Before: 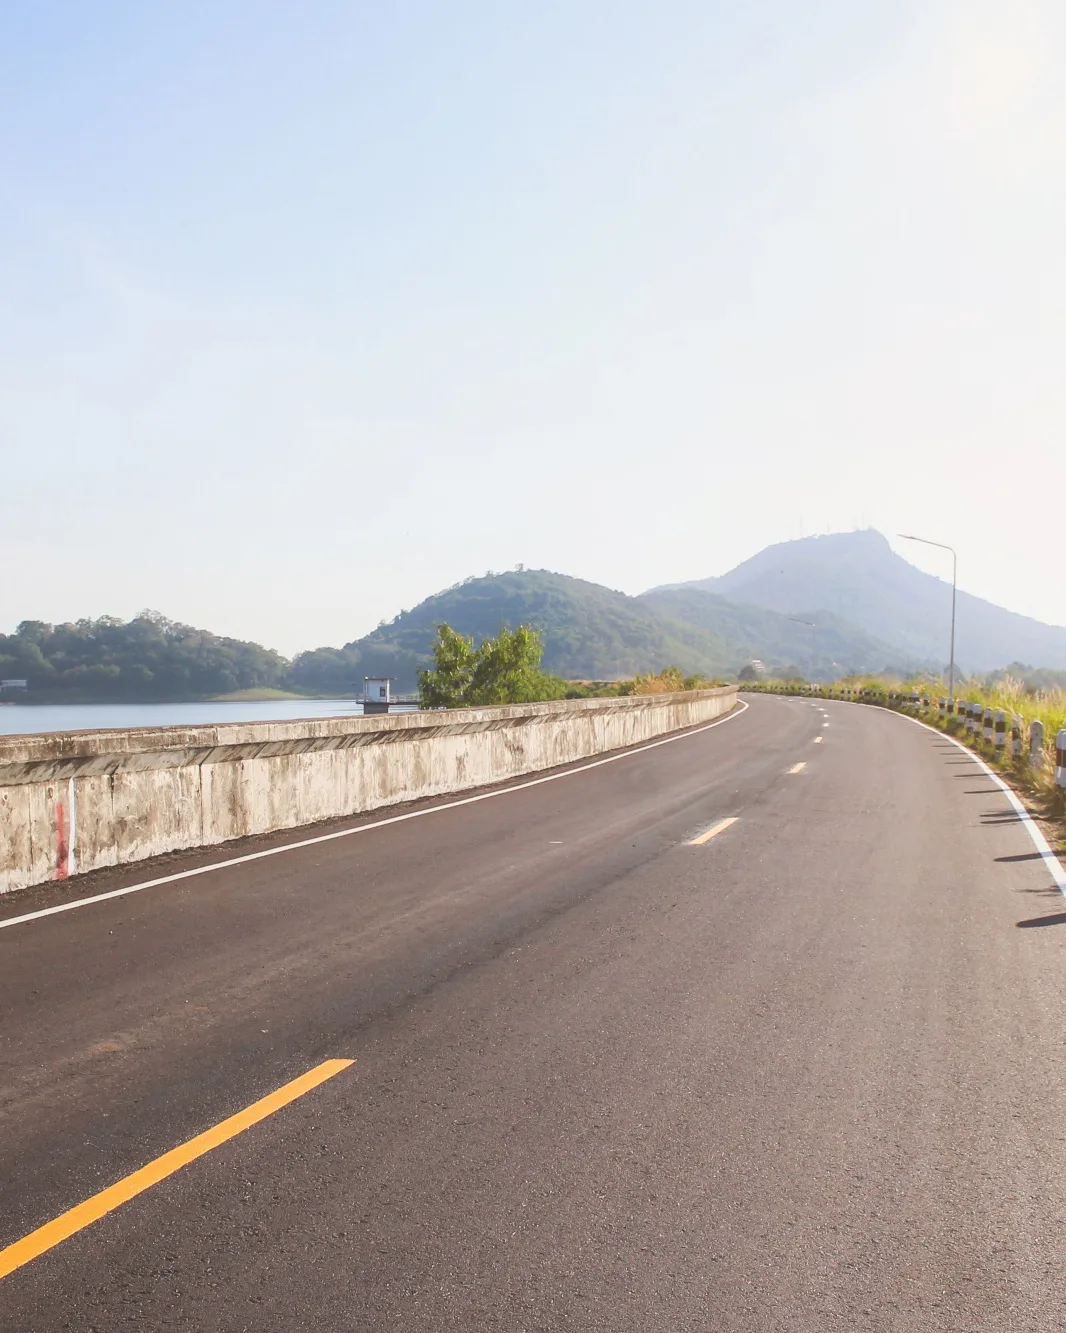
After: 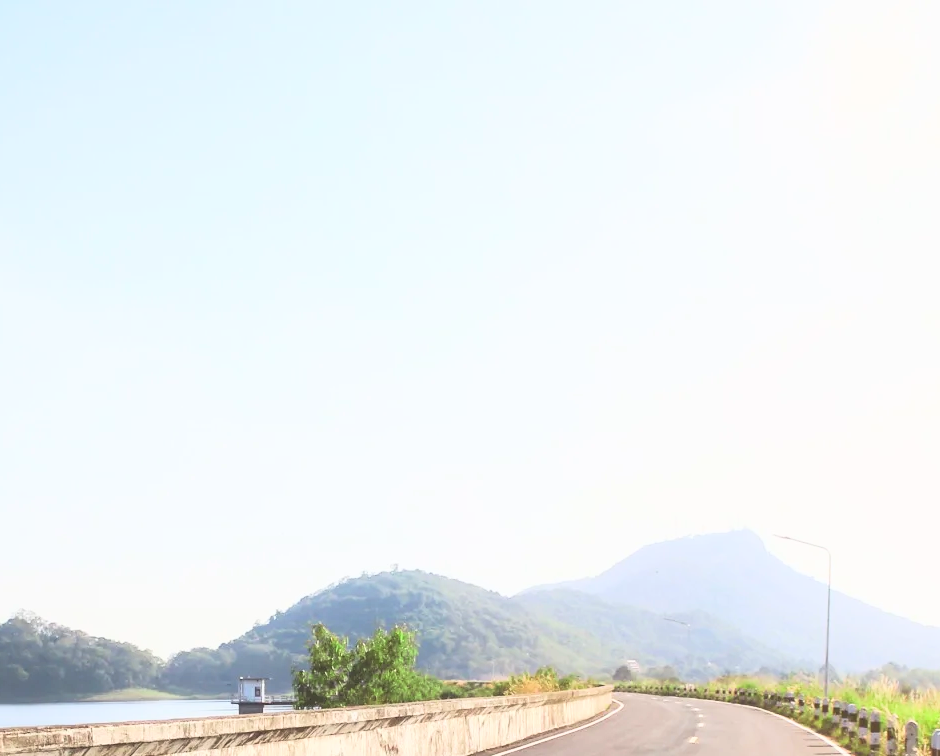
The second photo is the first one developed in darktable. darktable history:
crop and rotate: left 11.792%, bottom 43.228%
color zones: curves: ch2 [(0, 0.5) (0.143, 0.517) (0.286, 0.571) (0.429, 0.522) (0.571, 0.5) (0.714, 0.5) (0.857, 0.5) (1, 0.5)]
base curve: curves: ch0 [(0, 0) (0.005, 0.002) (0.193, 0.295) (0.399, 0.664) (0.75, 0.928) (1, 1)]
